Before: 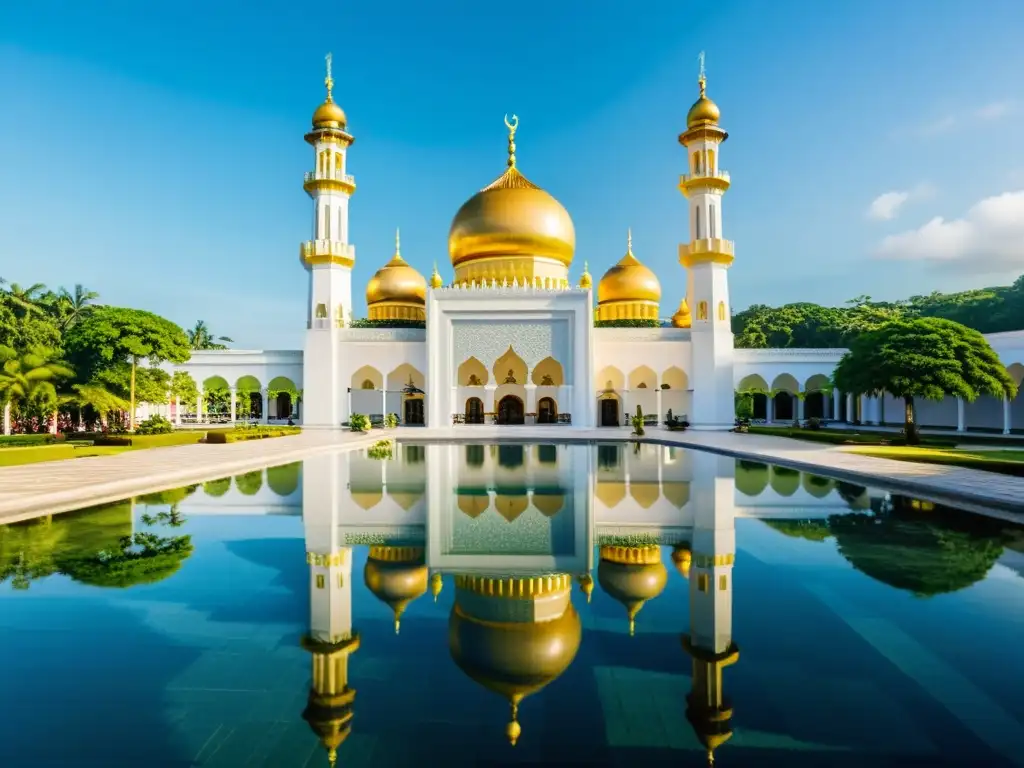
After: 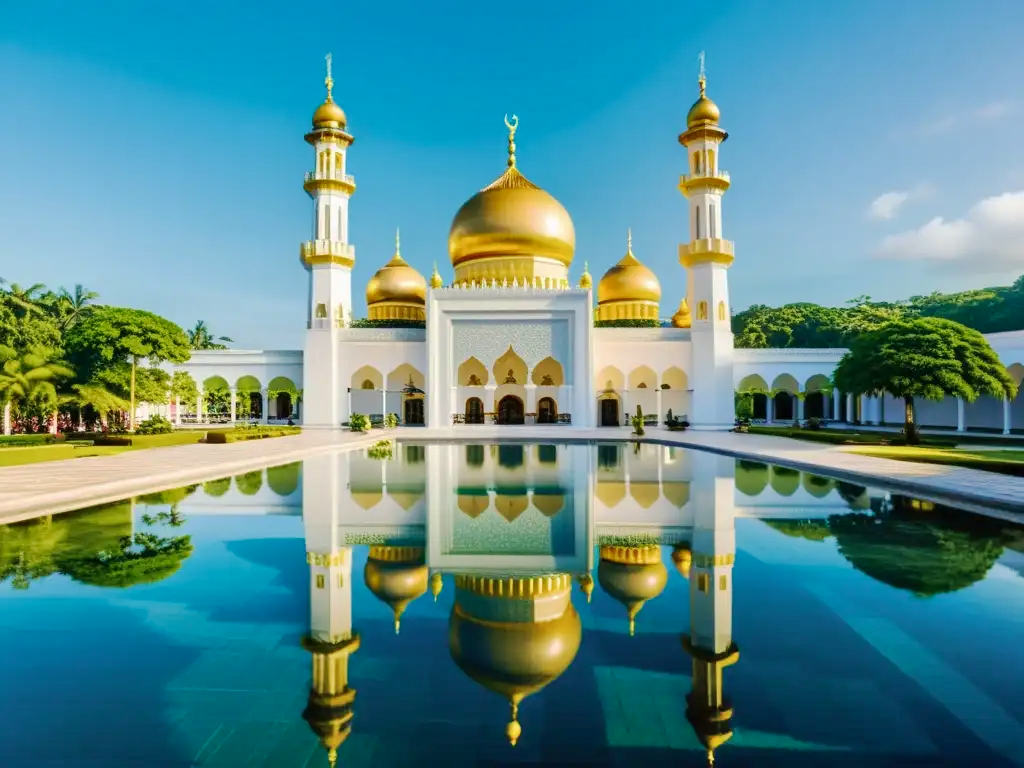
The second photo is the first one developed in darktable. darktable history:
base curve: curves: ch0 [(0, 0) (0.262, 0.32) (0.722, 0.705) (1, 1)], preserve colors none
velvia: on, module defaults
shadows and highlights: shadows 52.71, highlights color adjustment 0.618%, soften with gaussian
